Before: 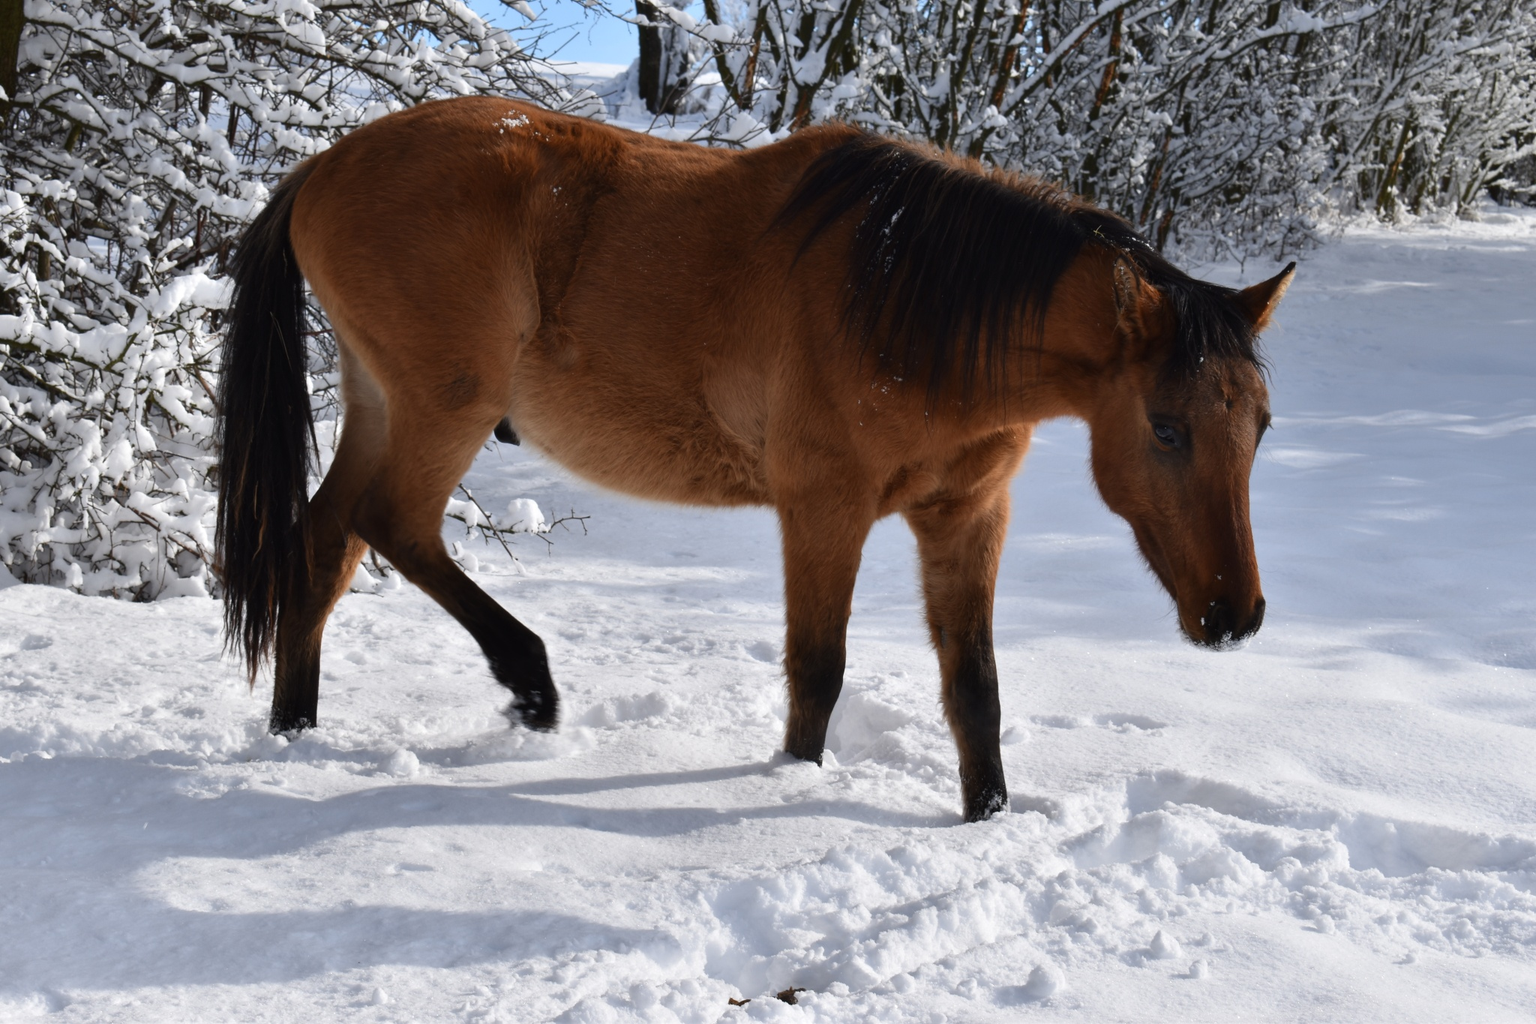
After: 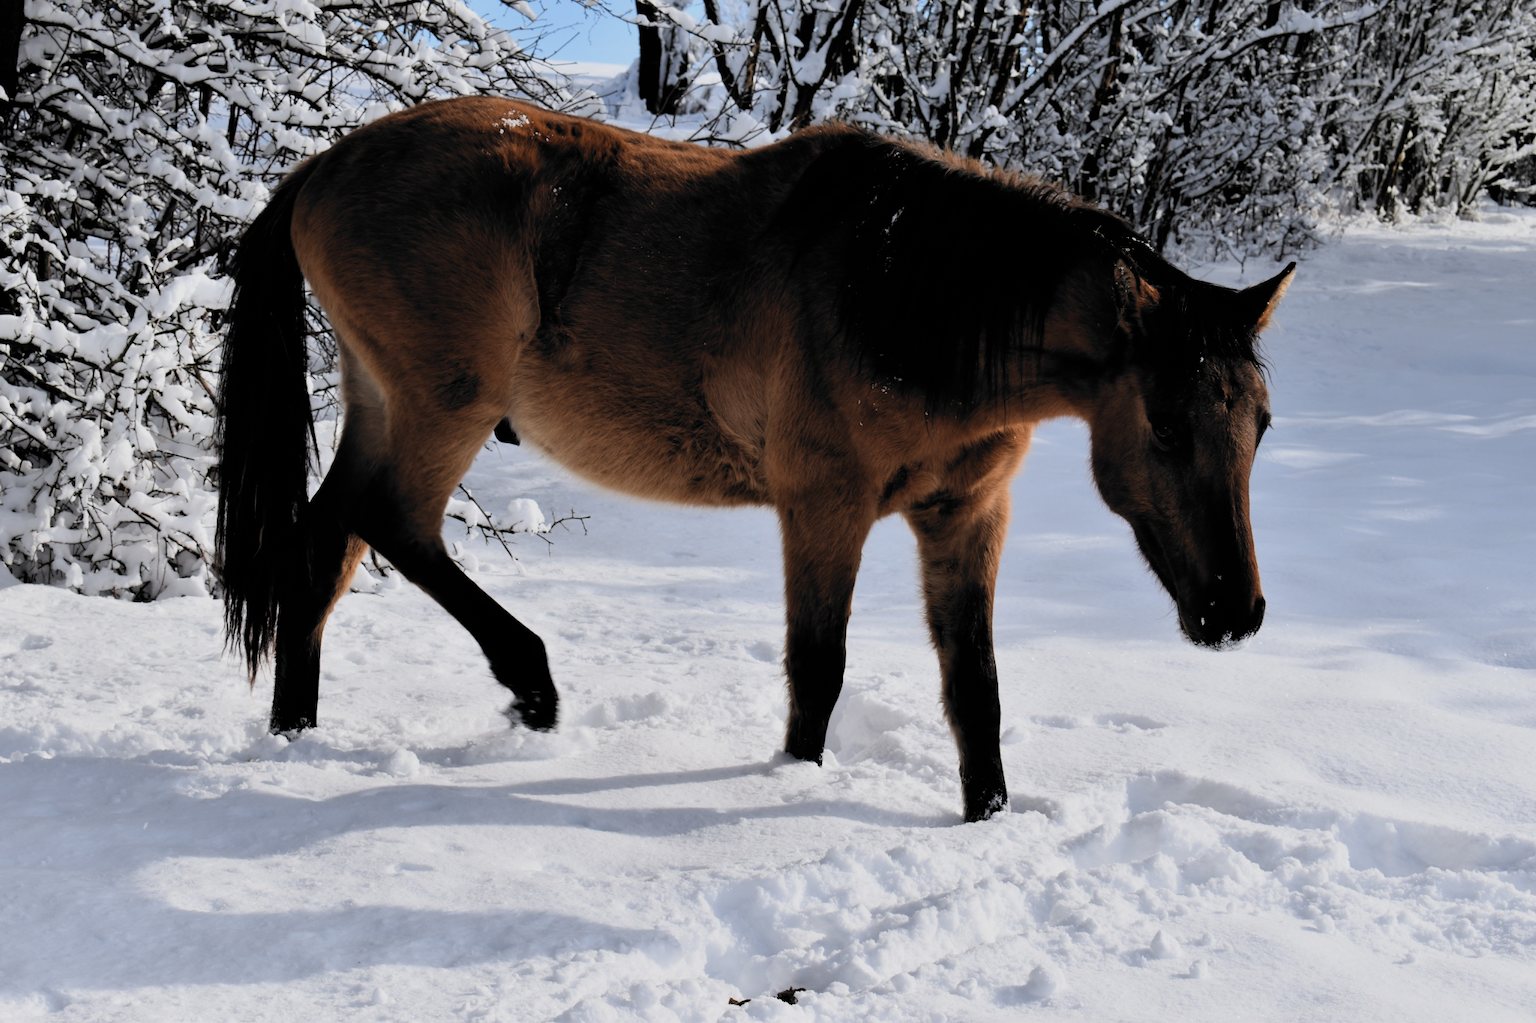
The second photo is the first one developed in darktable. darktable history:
filmic rgb: black relative exposure -5.15 EV, white relative exposure 3.97 EV, threshold 5.98 EV, hardness 2.89, contrast 1.298, highlights saturation mix -31.16%, color science v6 (2022), enable highlight reconstruction true
